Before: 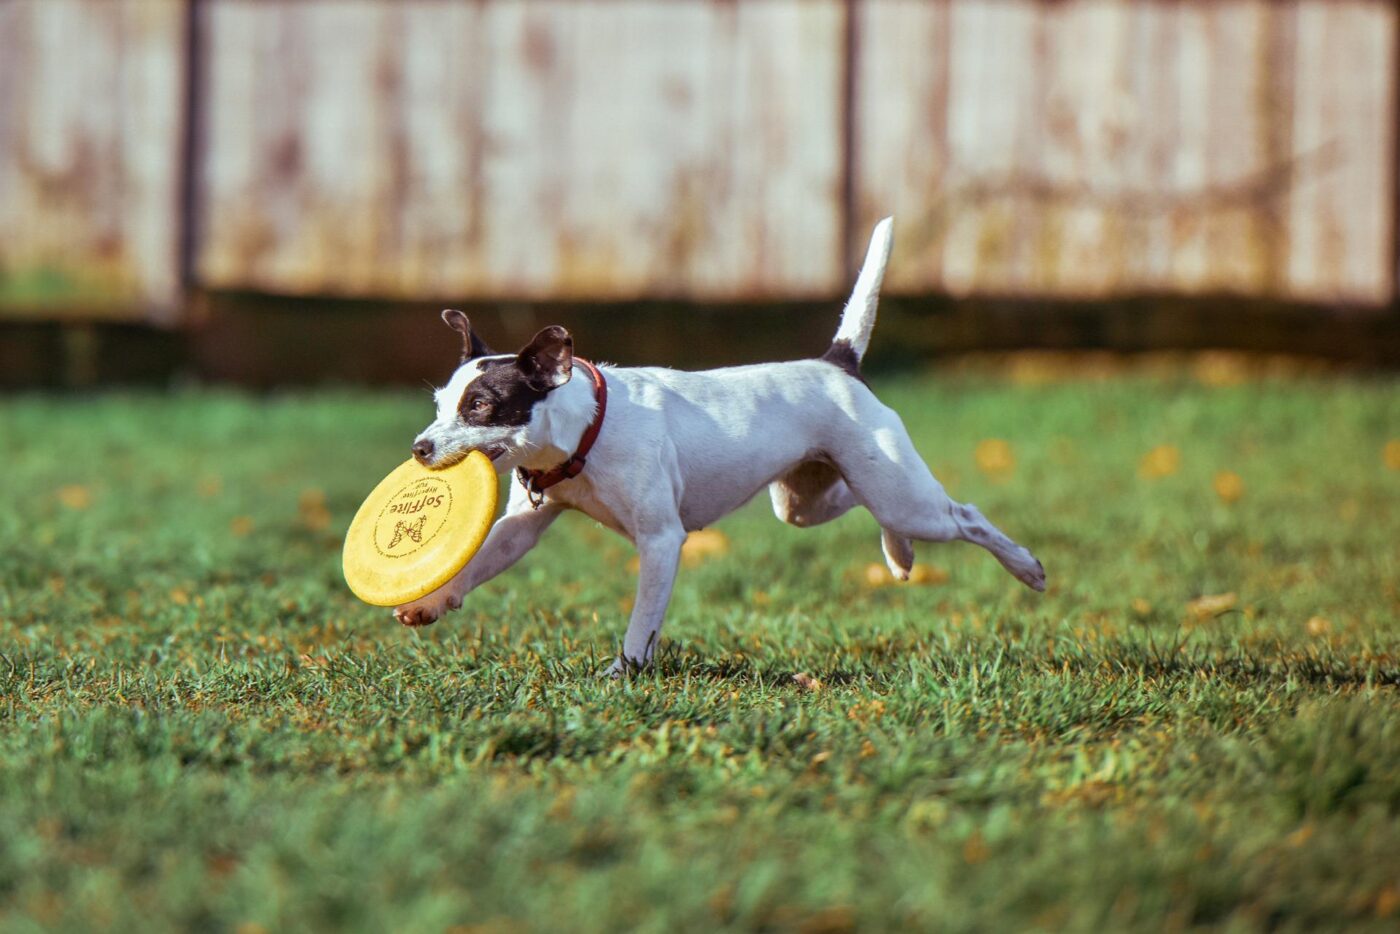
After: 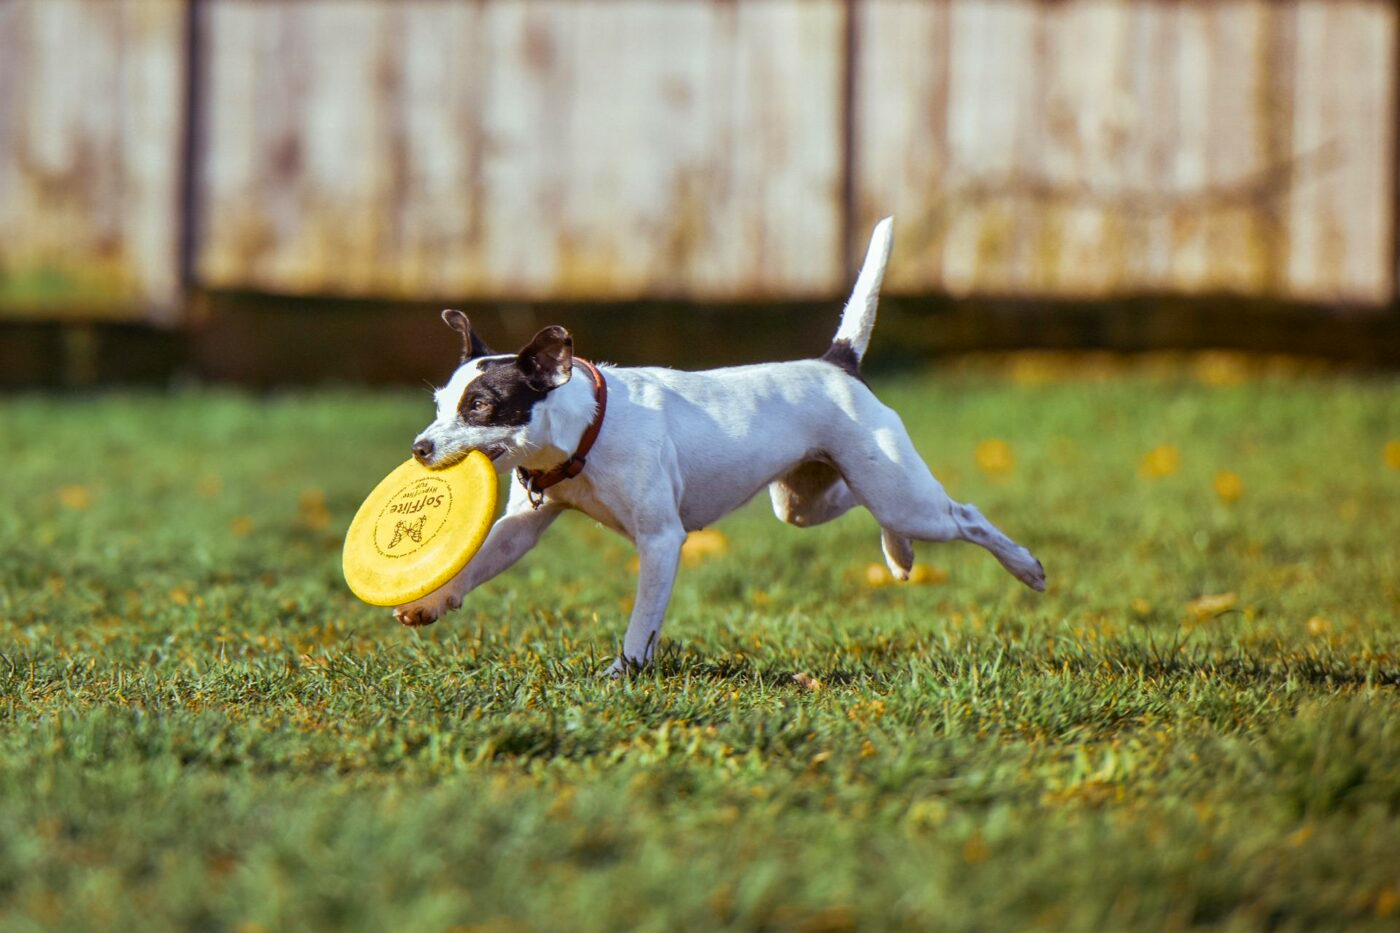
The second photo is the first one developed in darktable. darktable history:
crop: bottom 0.071%
vignetting: fall-off start 116.67%, fall-off radius 59.26%, brightness -0.31, saturation -0.056
color contrast: green-magenta contrast 0.85, blue-yellow contrast 1.25, unbound 0
